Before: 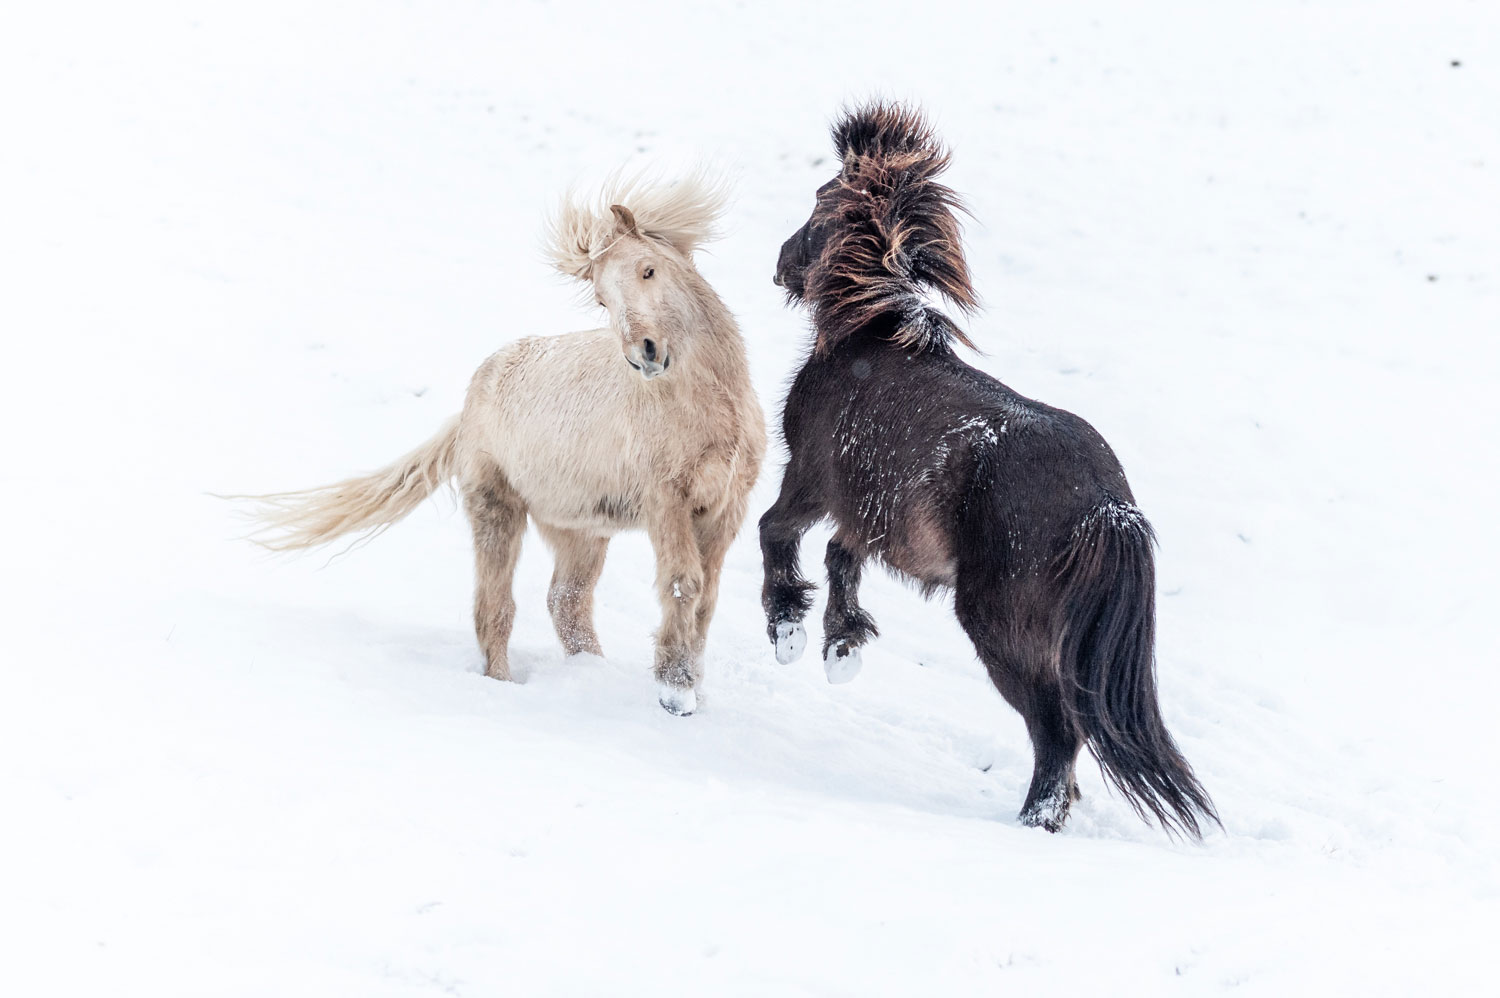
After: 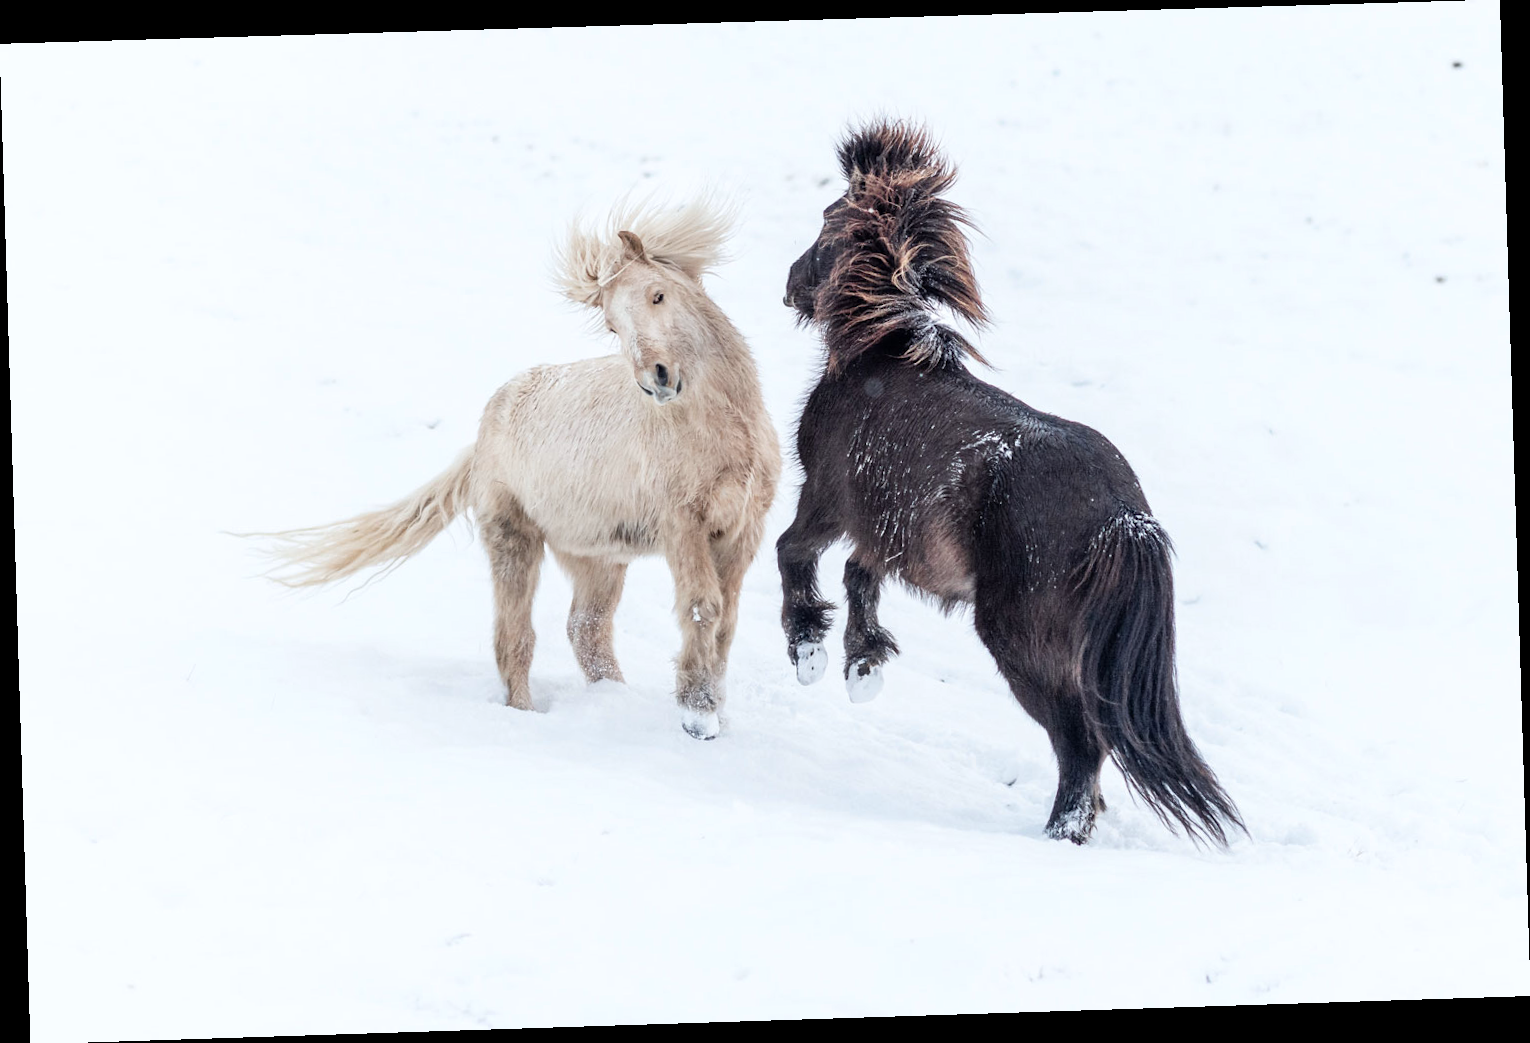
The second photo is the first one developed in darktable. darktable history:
white balance: red 0.986, blue 1.01
rotate and perspective: rotation -1.77°, lens shift (horizontal) 0.004, automatic cropping off
